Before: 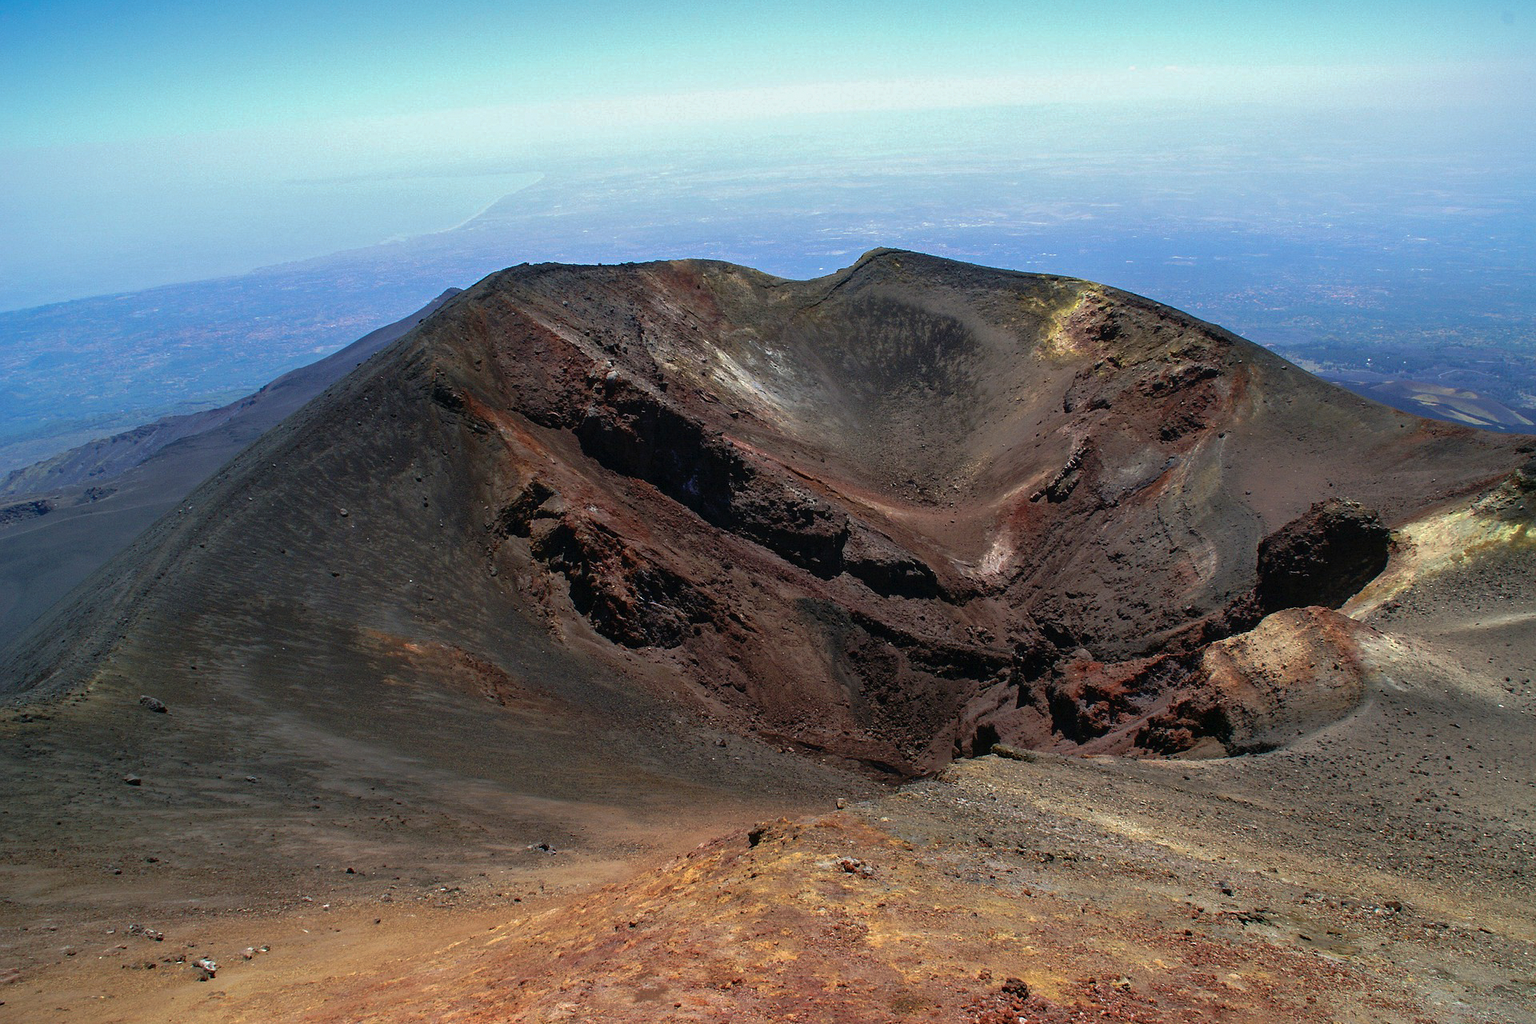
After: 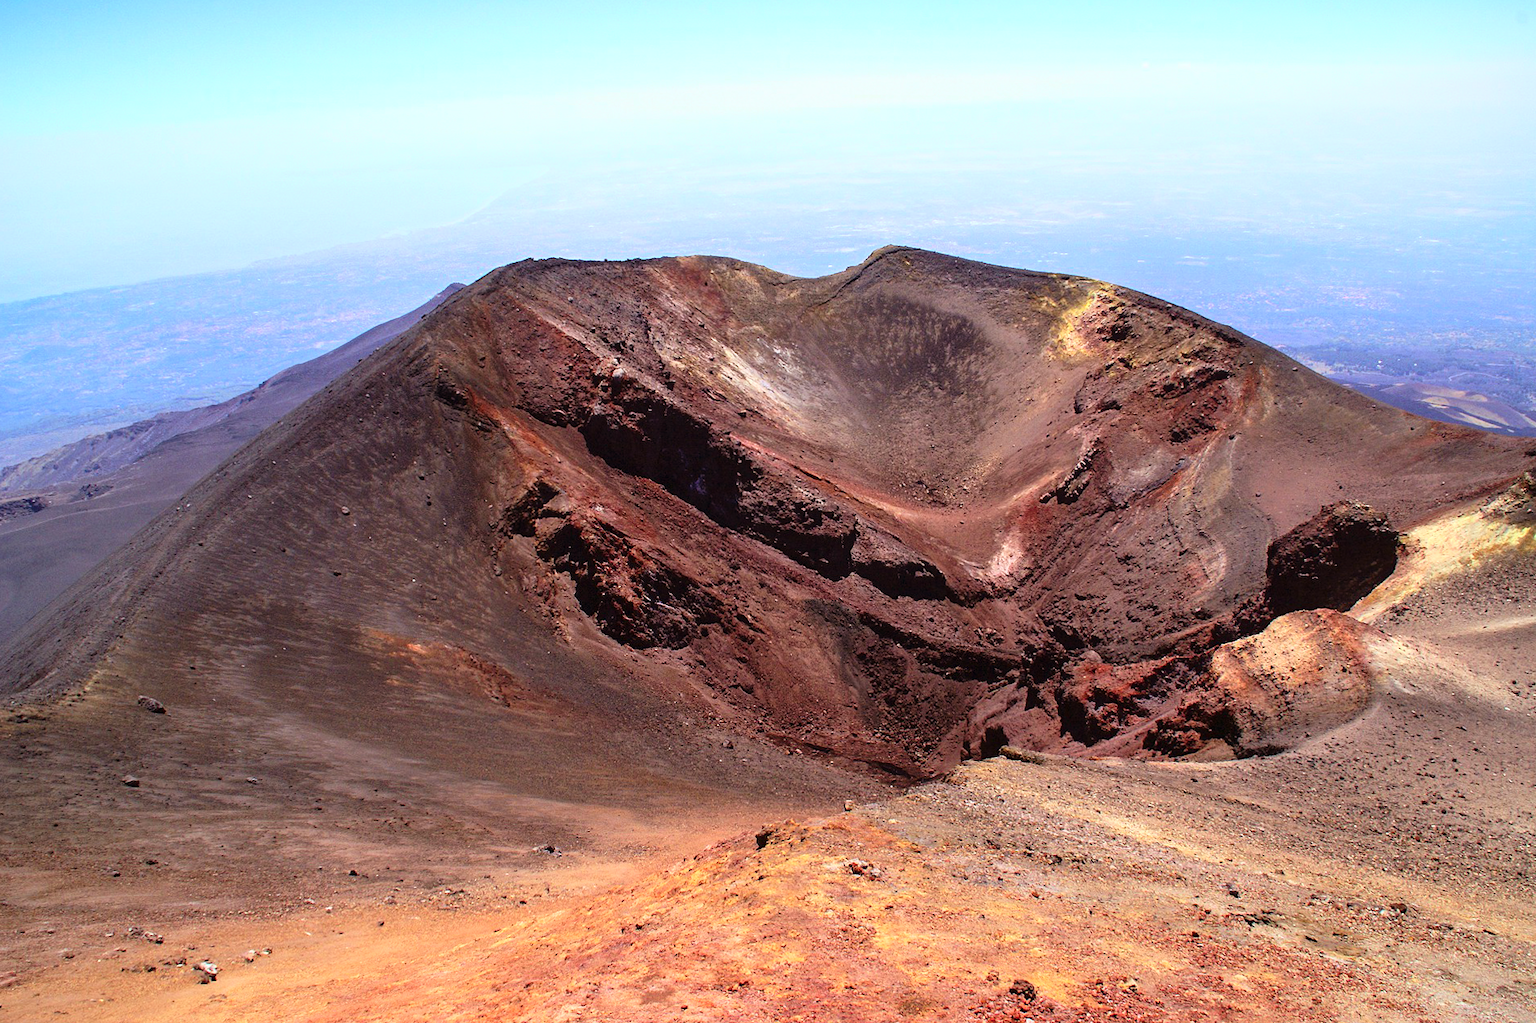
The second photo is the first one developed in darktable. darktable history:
rgb levels: mode RGB, independent channels, levels [[0, 0.474, 1], [0, 0.5, 1], [0, 0.5, 1]]
rotate and perspective: rotation 0.174°, lens shift (vertical) 0.013, lens shift (horizontal) 0.019, shear 0.001, automatic cropping original format, crop left 0.007, crop right 0.991, crop top 0.016, crop bottom 0.997
tone curve: curves: ch0 [(0, 0) (0.093, 0.104) (0.226, 0.291) (0.327, 0.431) (0.471, 0.648) (0.759, 0.926) (1, 1)], color space Lab, linked channels, preserve colors none
